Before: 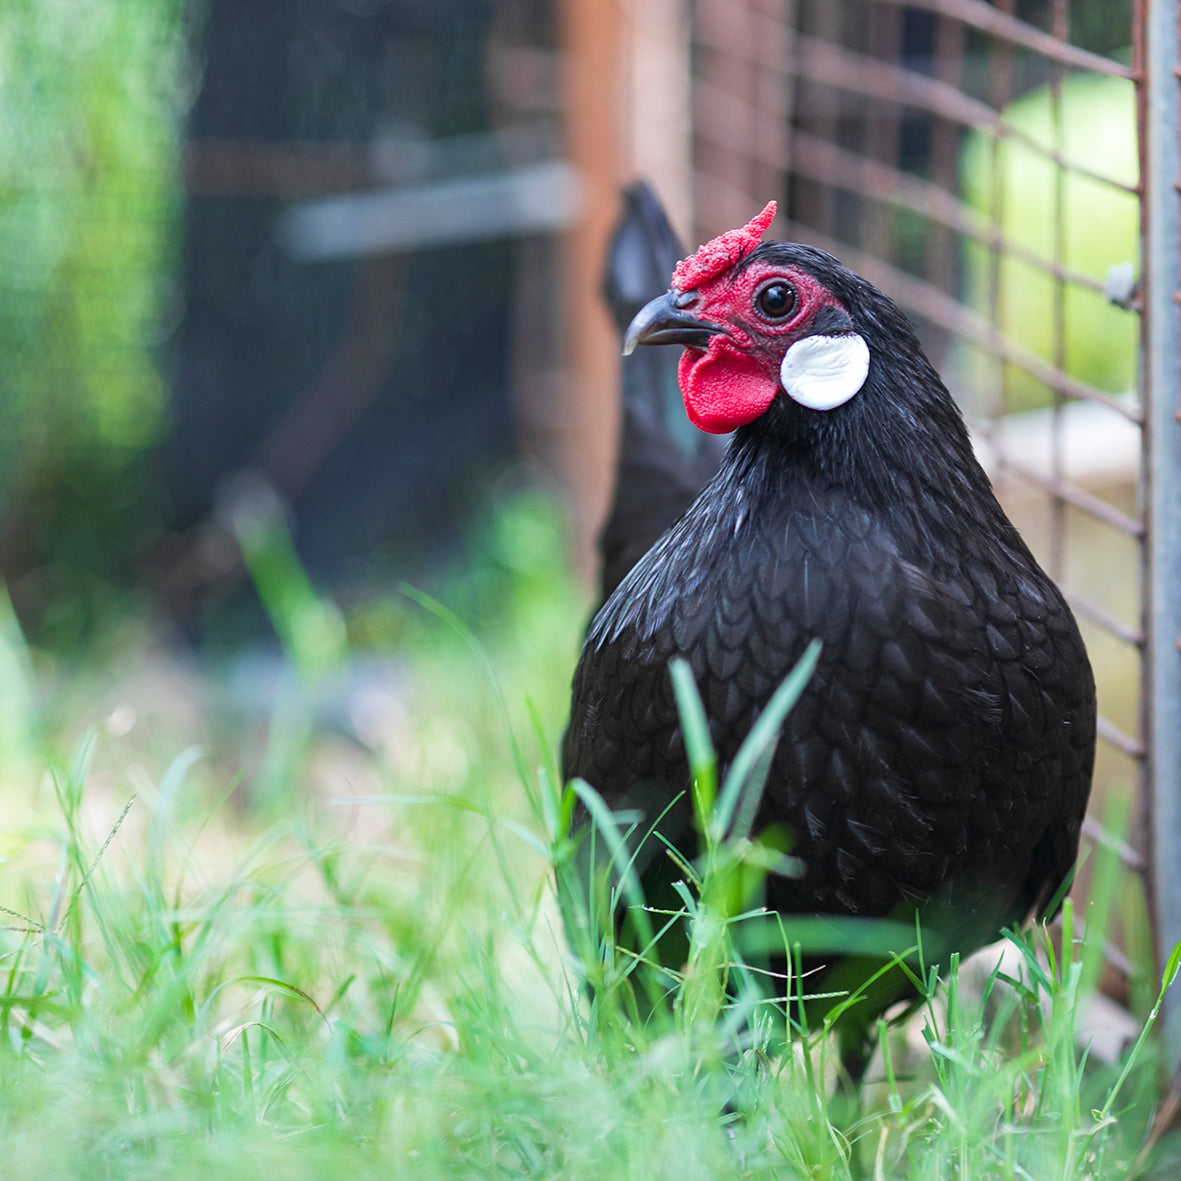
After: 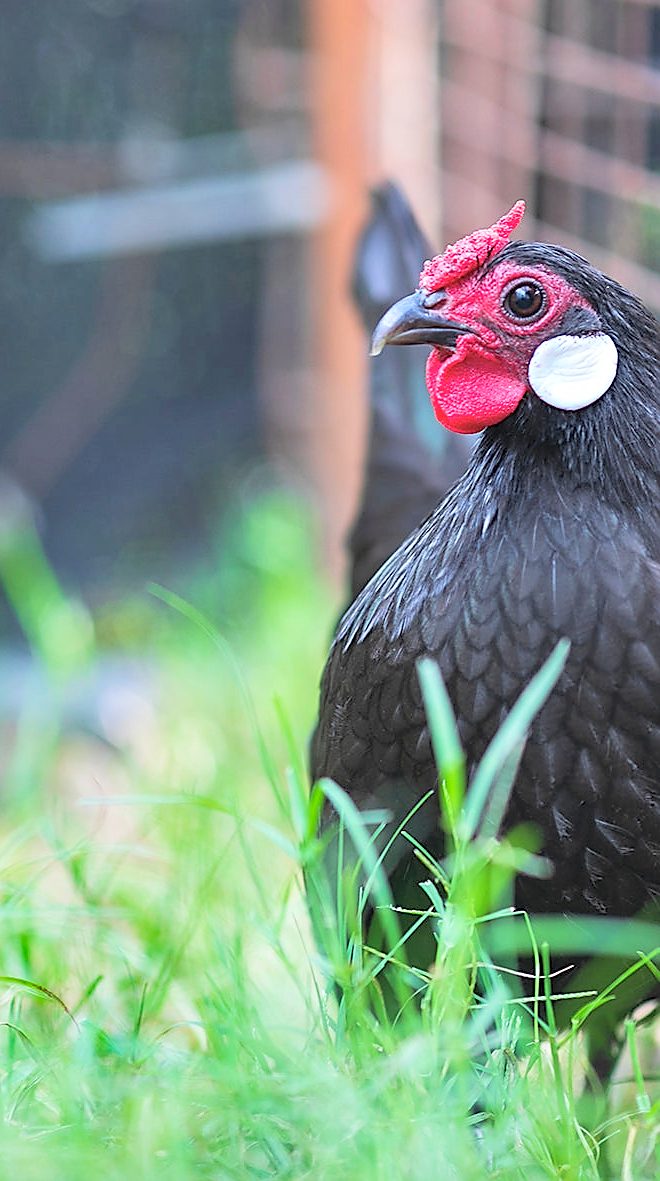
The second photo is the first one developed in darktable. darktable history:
crop: left 21.413%, right 22.639%
contrast brightness saturation: contrast 0.102, brightness 0.31, saturation 0.144
sharpen: radius 1.35, amount 1.235, threshold 0.766
shadows and highlights: shadows 48.6, highlights -42.48, soften with gaussian
